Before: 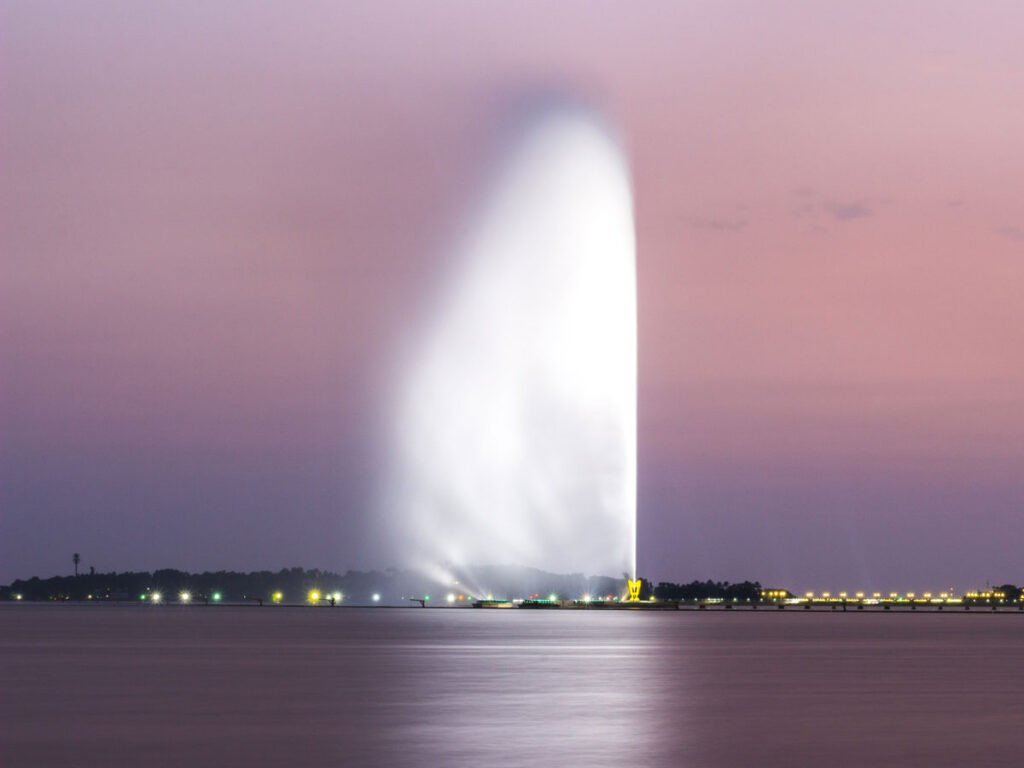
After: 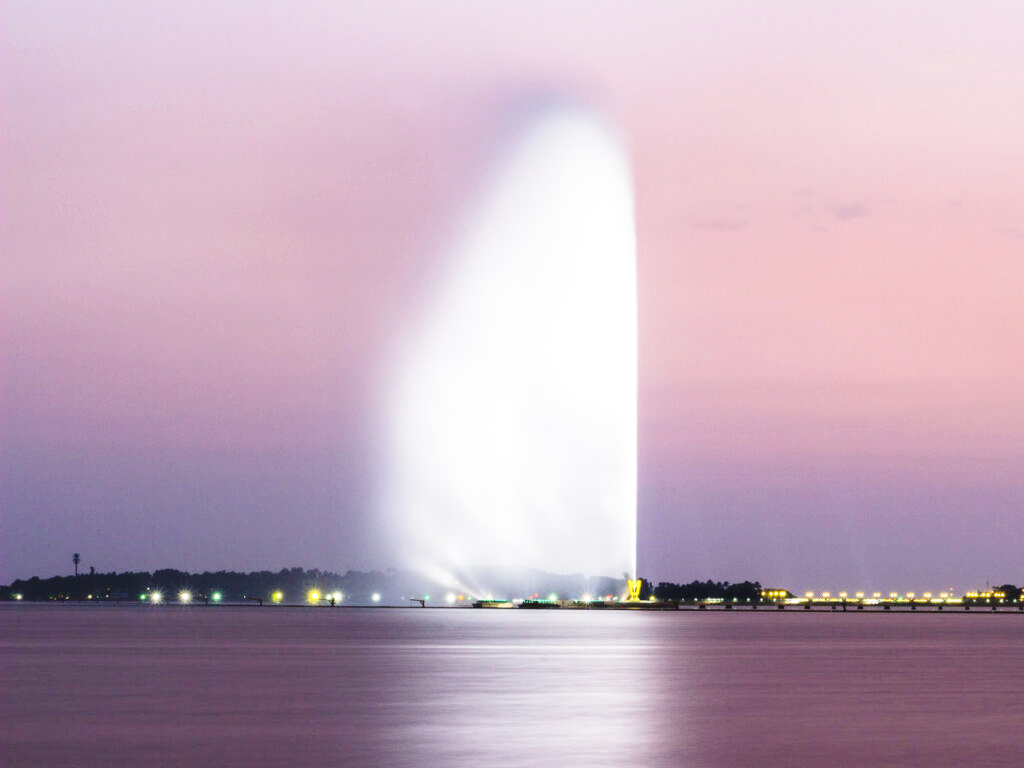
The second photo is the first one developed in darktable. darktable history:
tone equalizer: edges refinement/feathering 500, mask exposure compensation -1.57 EV, preserve details no
base curve: curves: ch0 [(0, 0) (0.028, 0.03) (0.121, 0.232) (0.46, 0.748) (0.859, 0.968) (1, 1)], preserve colors none
